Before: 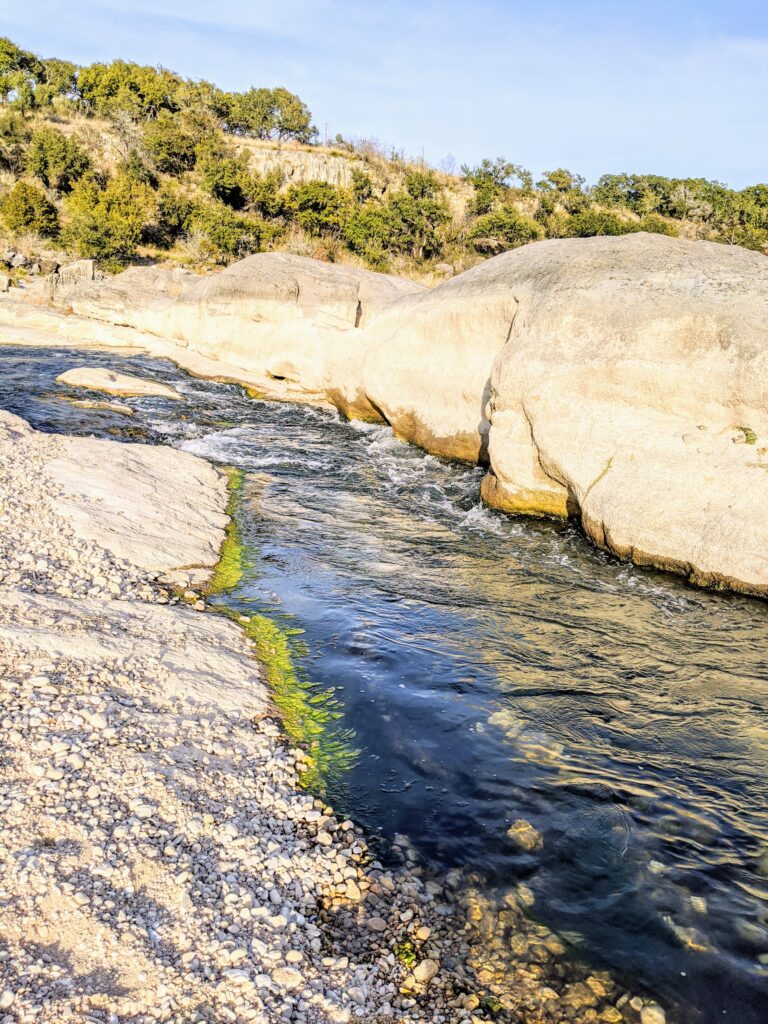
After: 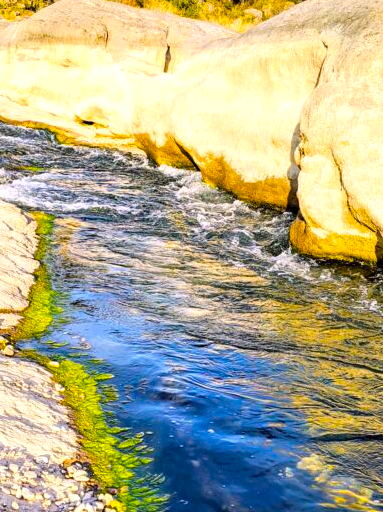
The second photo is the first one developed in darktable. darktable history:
color balance rgb: linear chroma grading › global chroma 15%, perceptual saturation grading › global saturation 30%
color balance: lift [1, 1.001, 0.999, 1.001], gamma [1, 1.004, 1.007, 0.993], gain [1, 0.991, 0.987, 1.013], contrast 10%, output saturation 120%
crop: left 25%, top 25%, right 25%, bottom 25%
